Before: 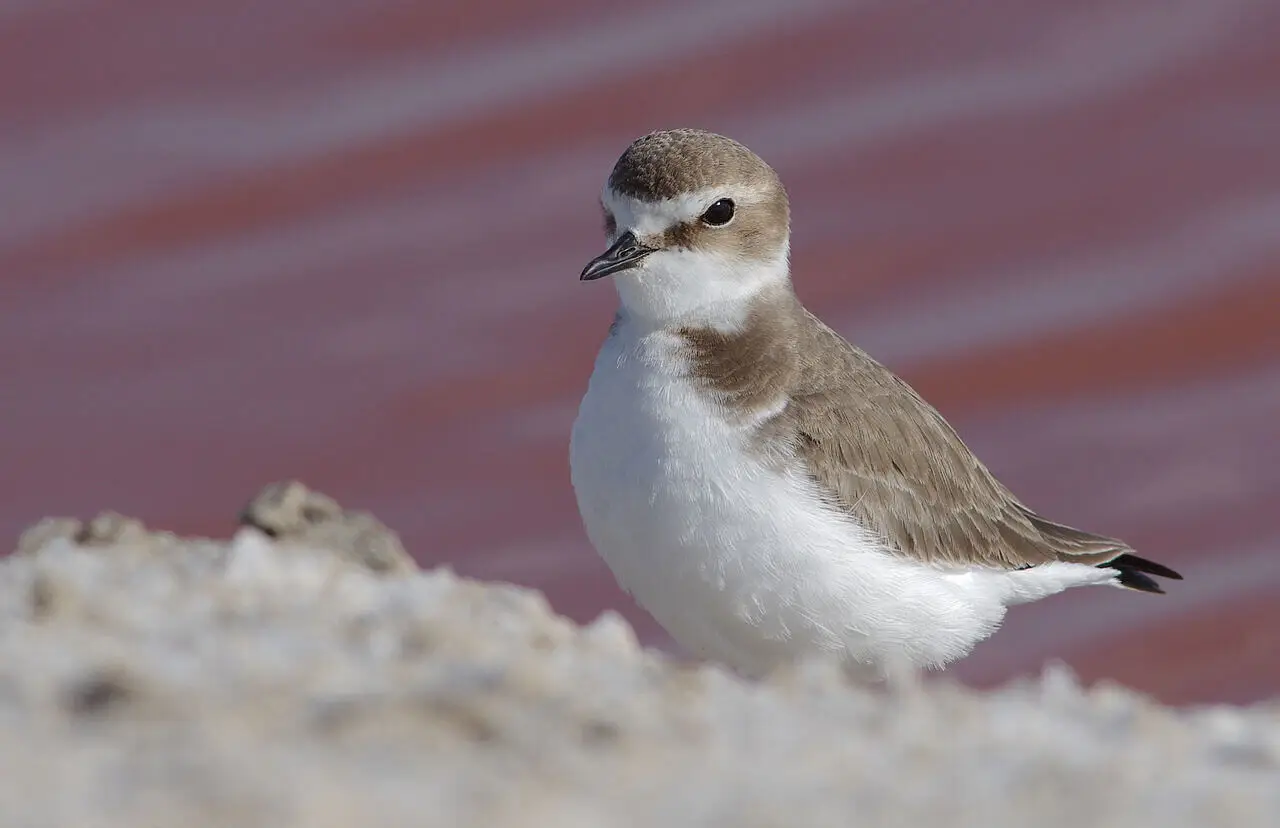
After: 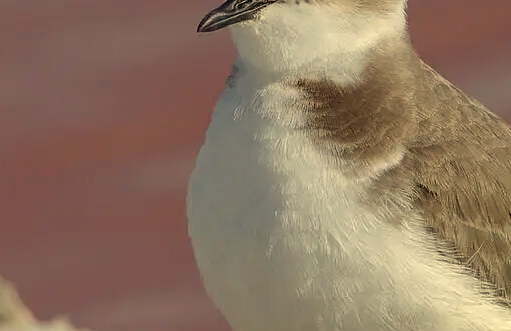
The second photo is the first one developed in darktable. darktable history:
crop: left 30%, top 30%, right 30%, bottom 30%
shadows and highlights: shadows 24.5, highlights -78.15, soften with gaussian
white balance: red 1.08, blue 0.791
